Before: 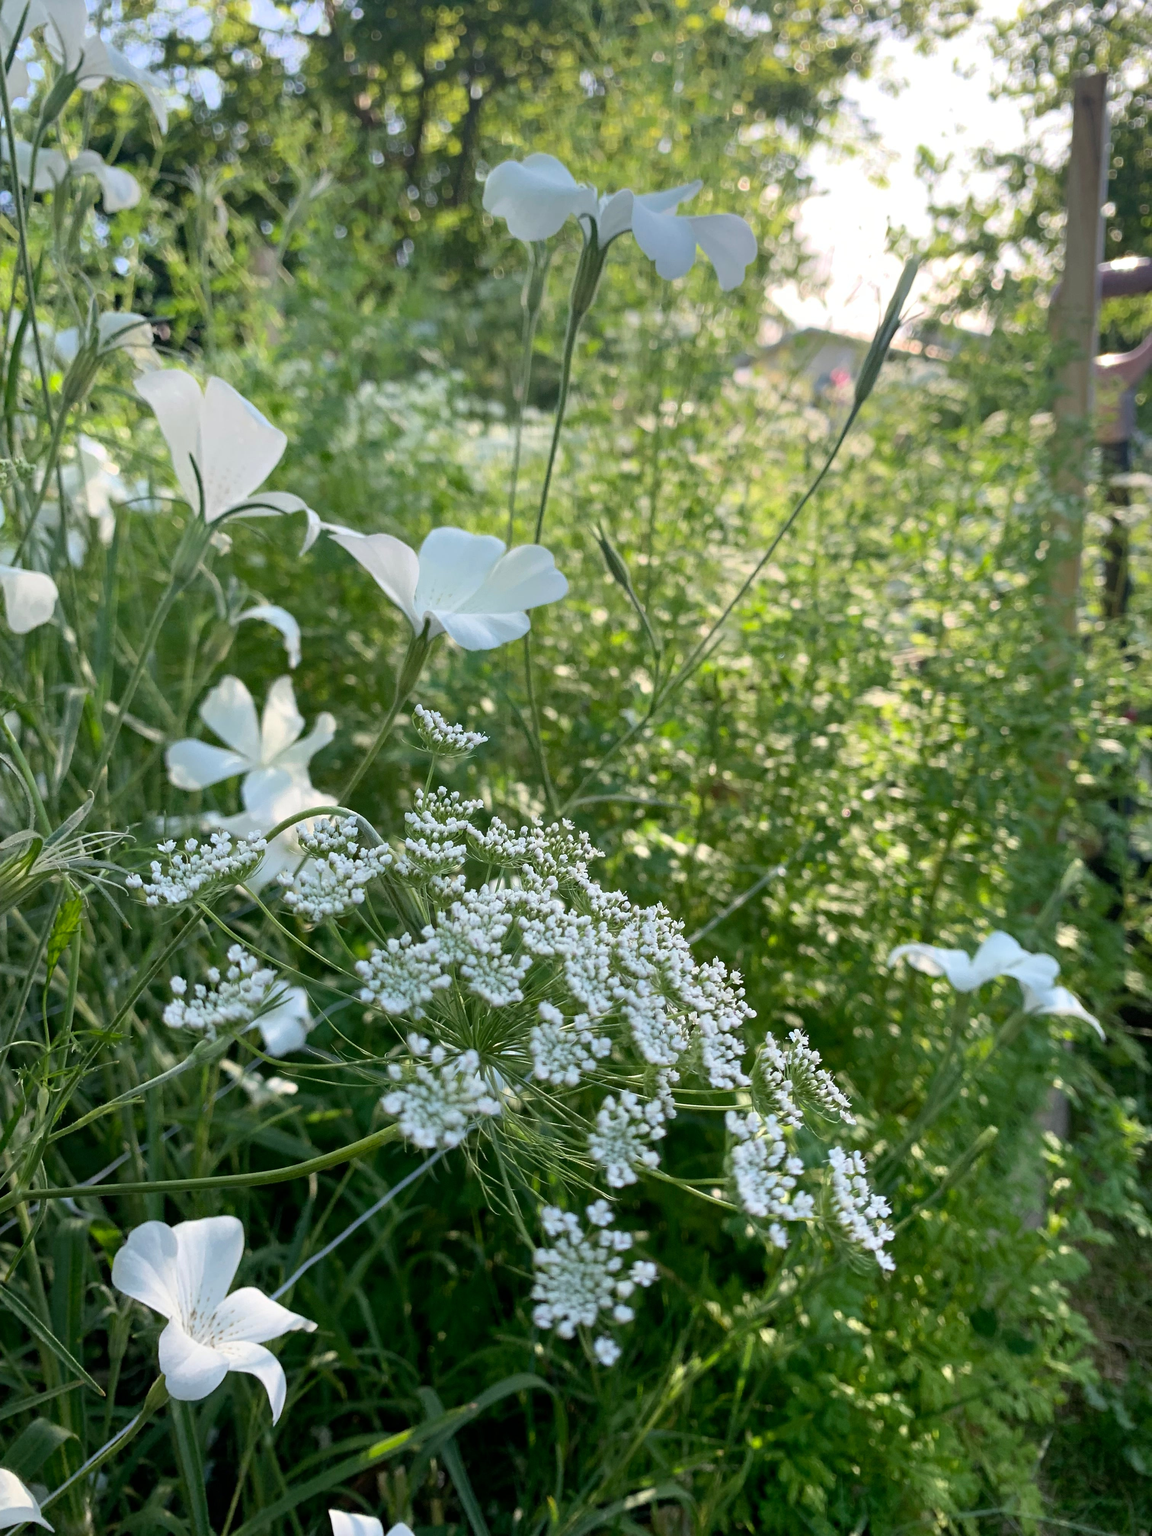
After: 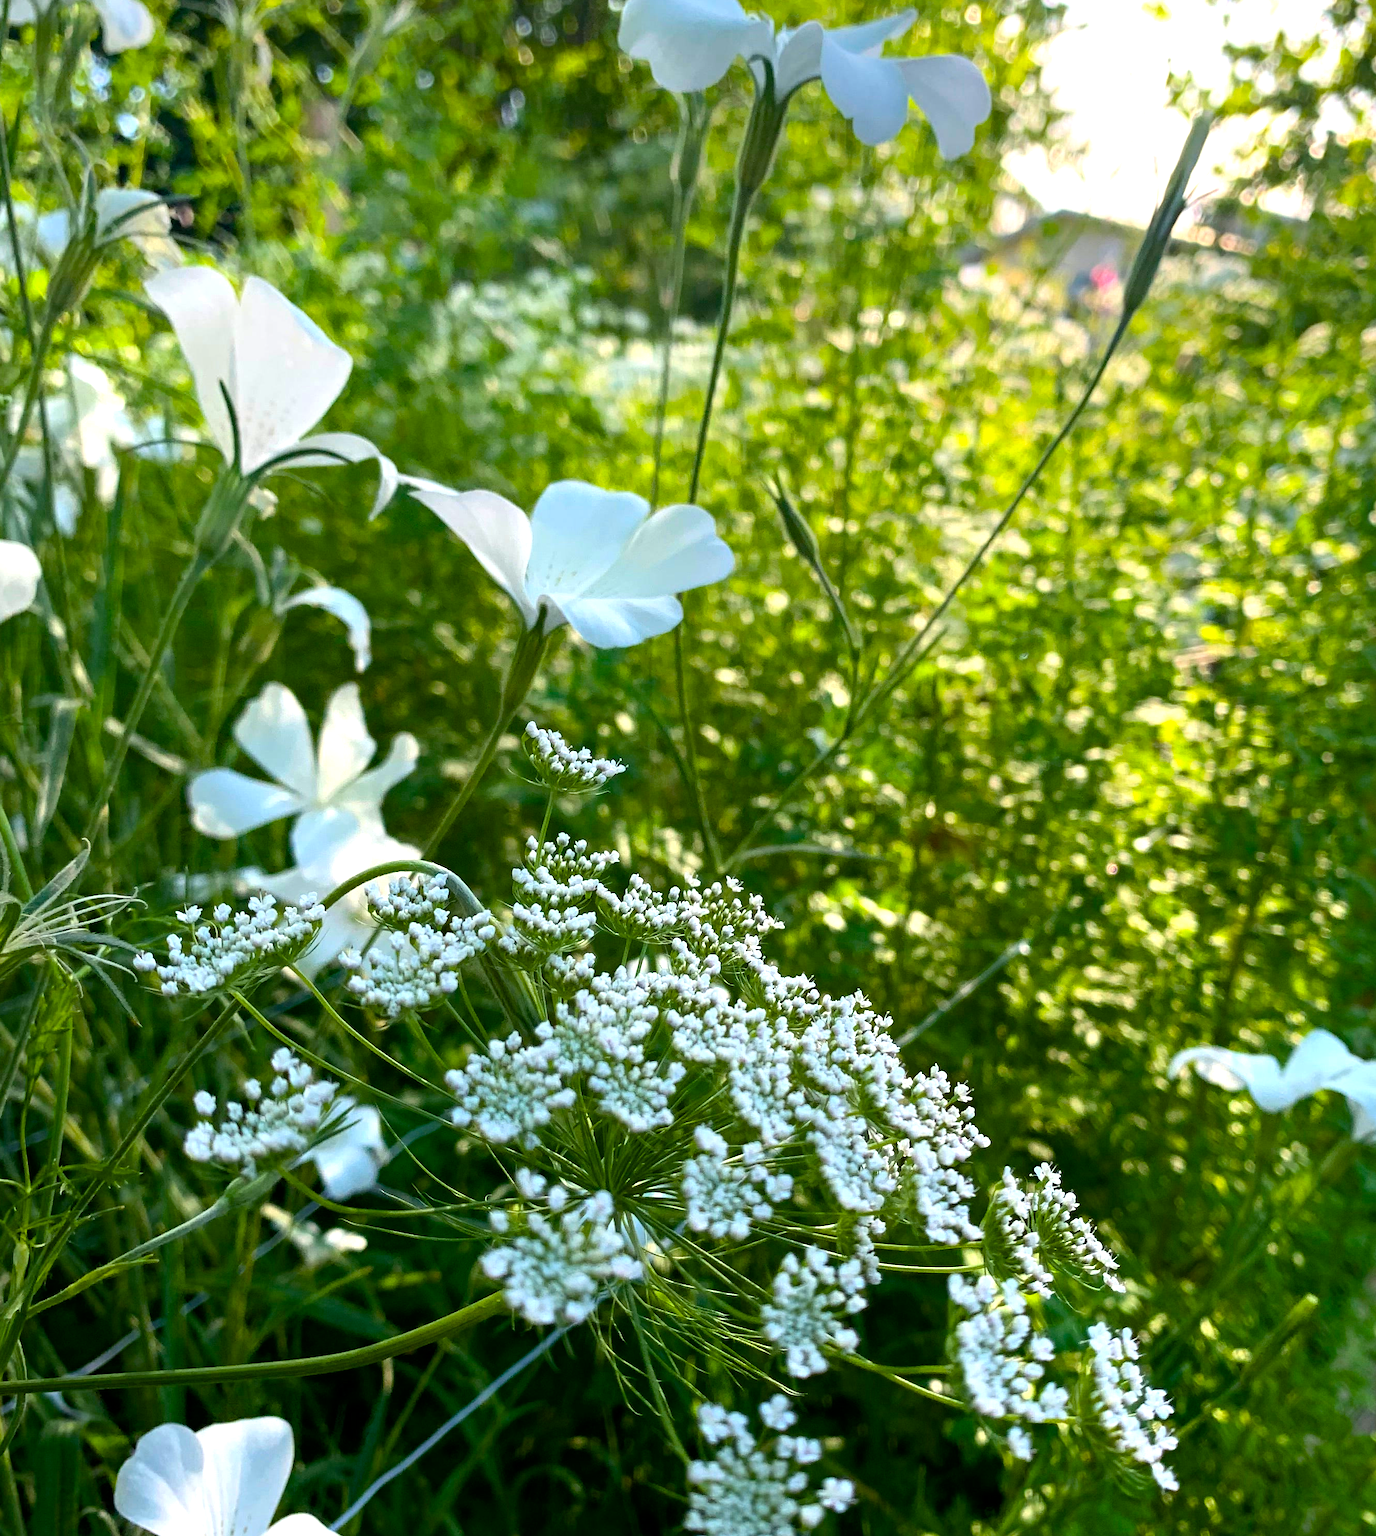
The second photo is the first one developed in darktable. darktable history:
color balance rgb: linear chroma grading › global chroma 9%, perceptual saturation grading › global saturation 36%, perceptual saturation grading › shadows 35%, perceptual brilliance grading › global brilliance 15%, perceptual brilliance grading › shadows -35%, global vibrance 15%
crop and rotate: left 2.425%, top 11.305%, right 9.6%, bottom 15.08%
